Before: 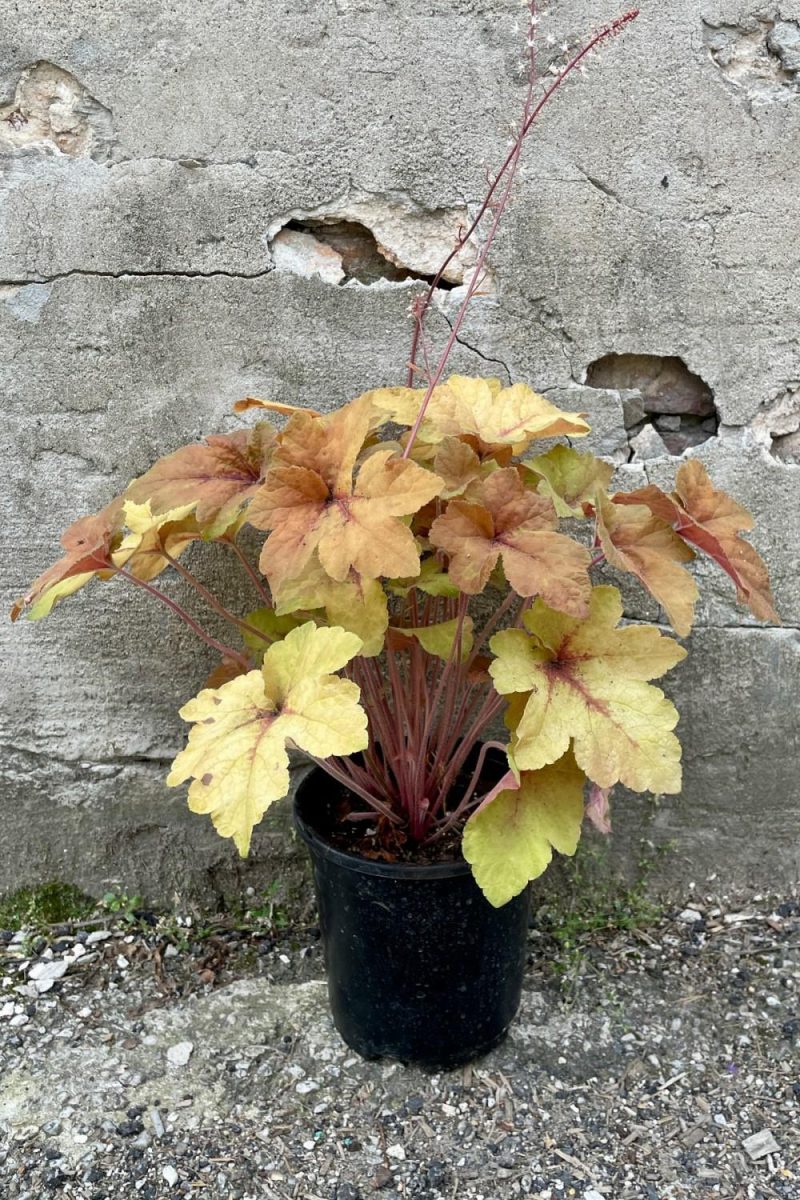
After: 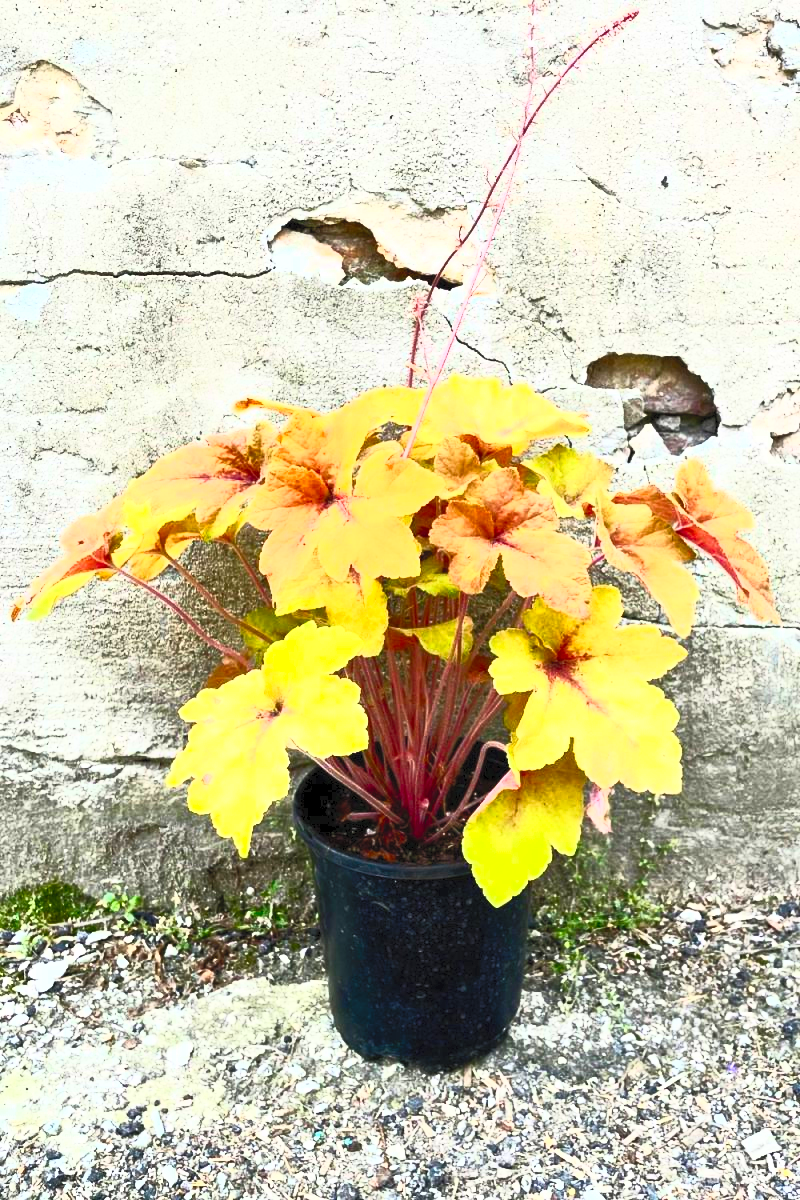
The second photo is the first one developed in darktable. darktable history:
contrast brightness saturation: contrast 0.997, brightness 0.994, saturation 0.994
